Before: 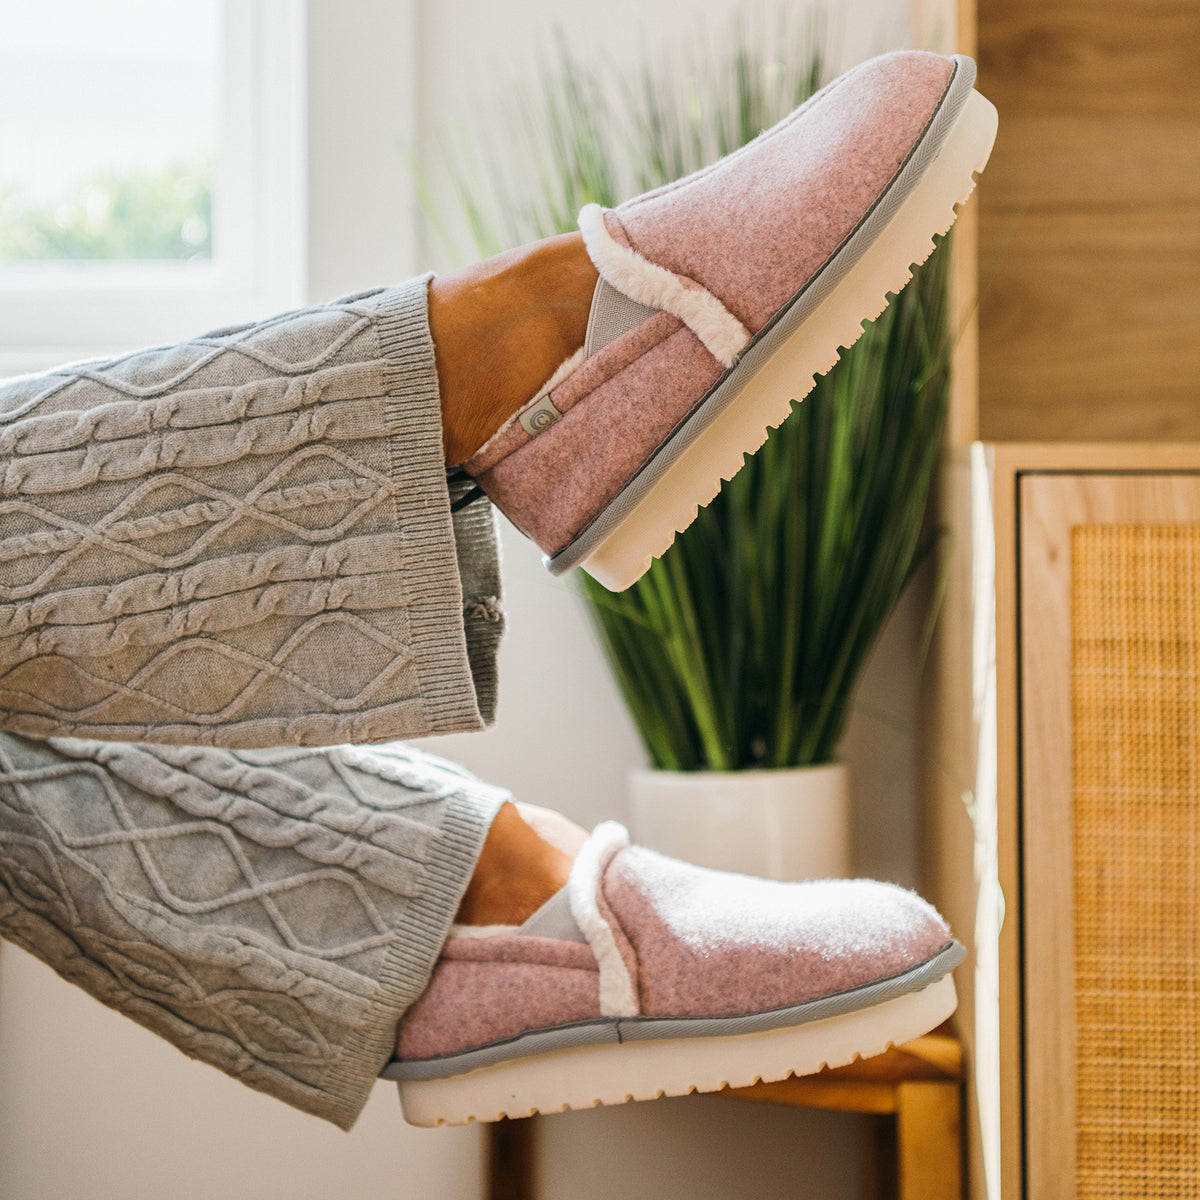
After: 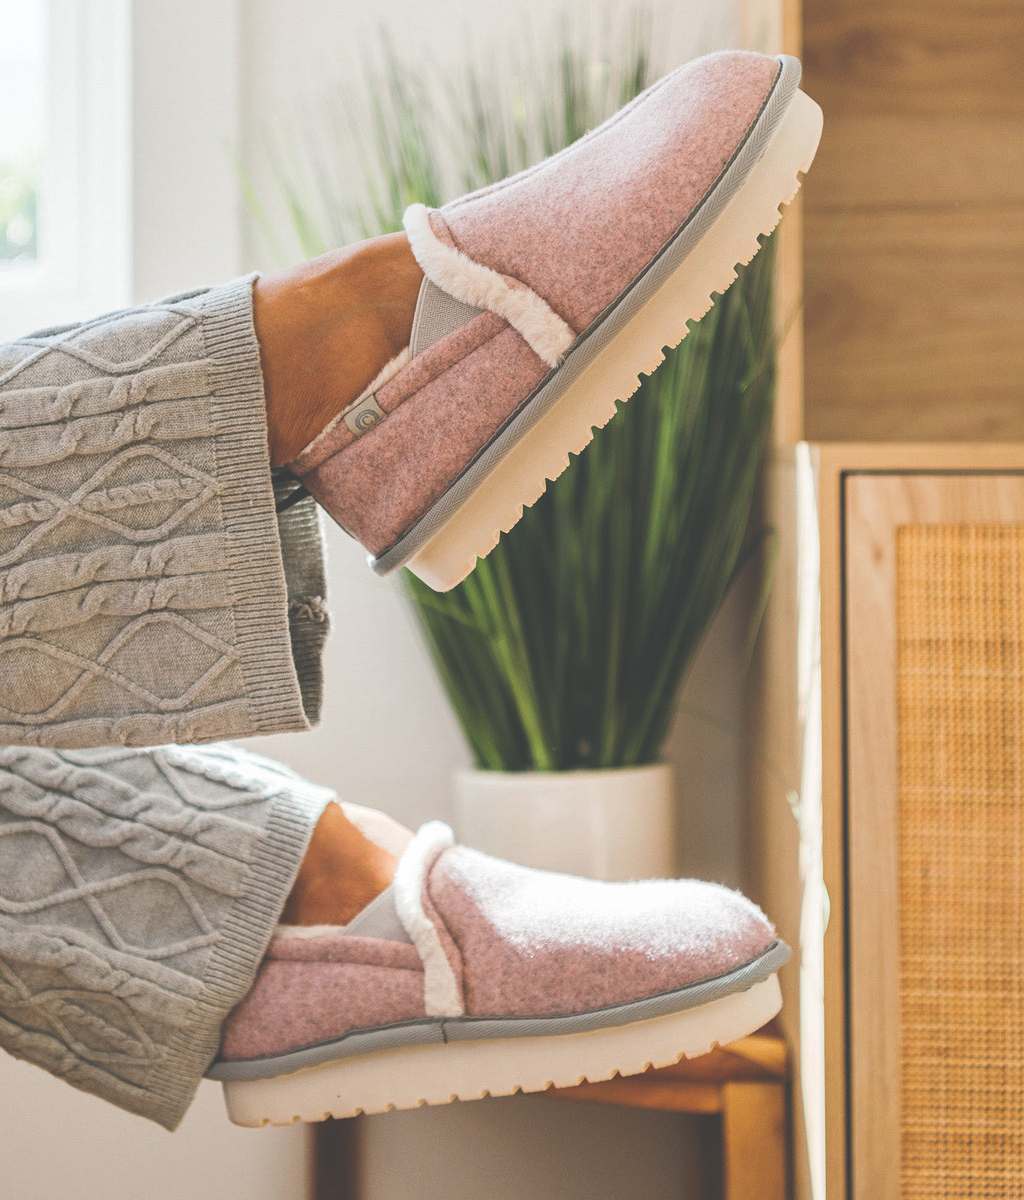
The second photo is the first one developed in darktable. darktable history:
crop and rotate: left 14.584%
exposure: black level correction -0.041, exposure 0.064 EV, compensate highlight preservation false
